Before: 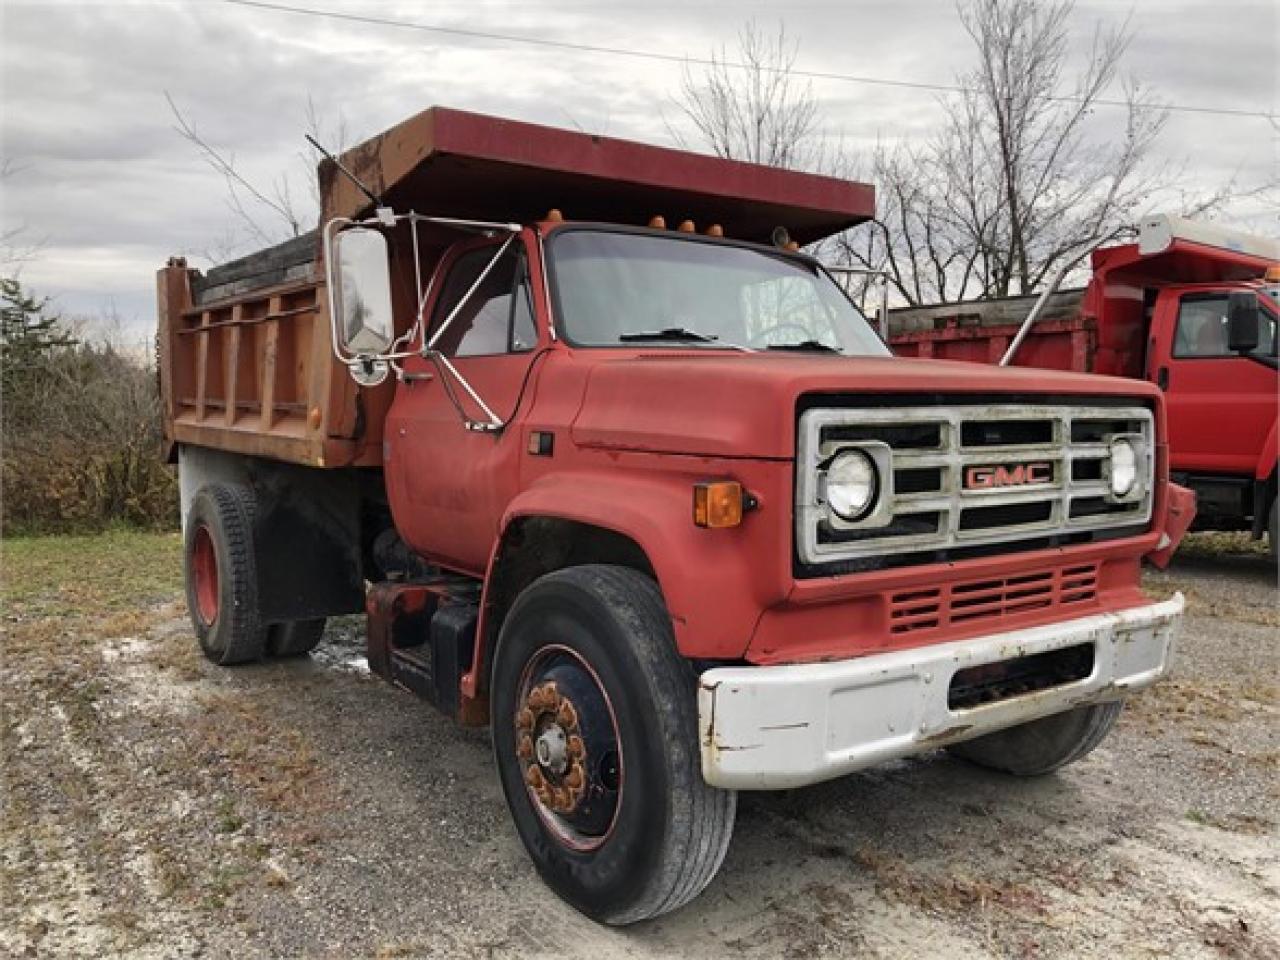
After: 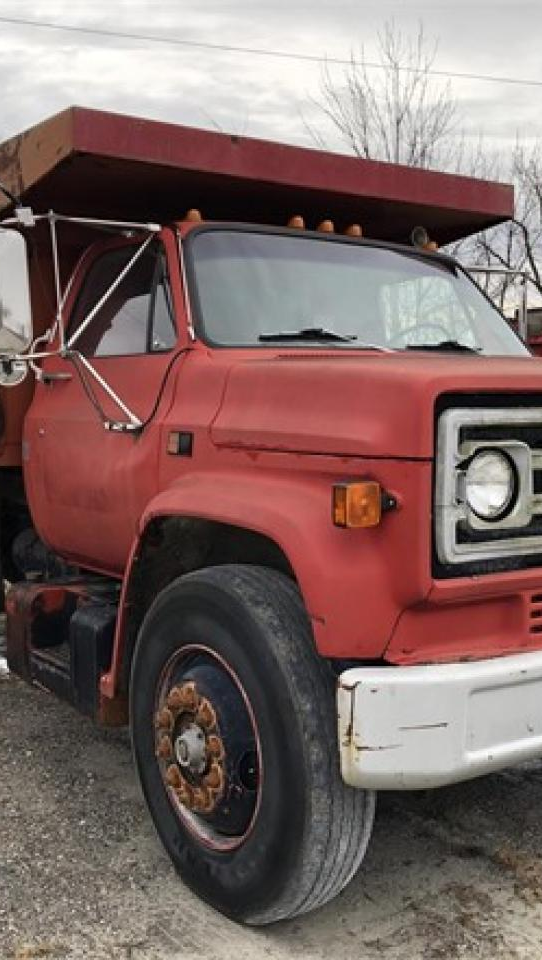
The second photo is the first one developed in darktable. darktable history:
crop: left 28.277%, right 29.336%
